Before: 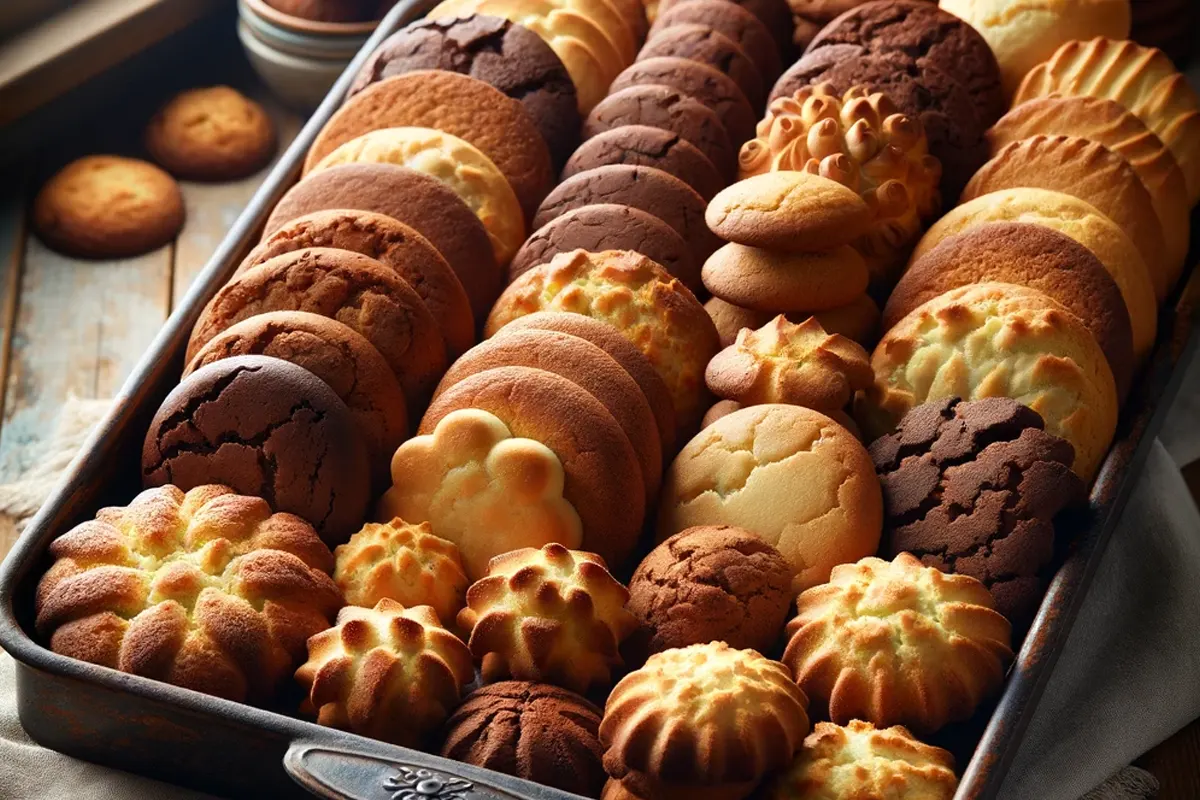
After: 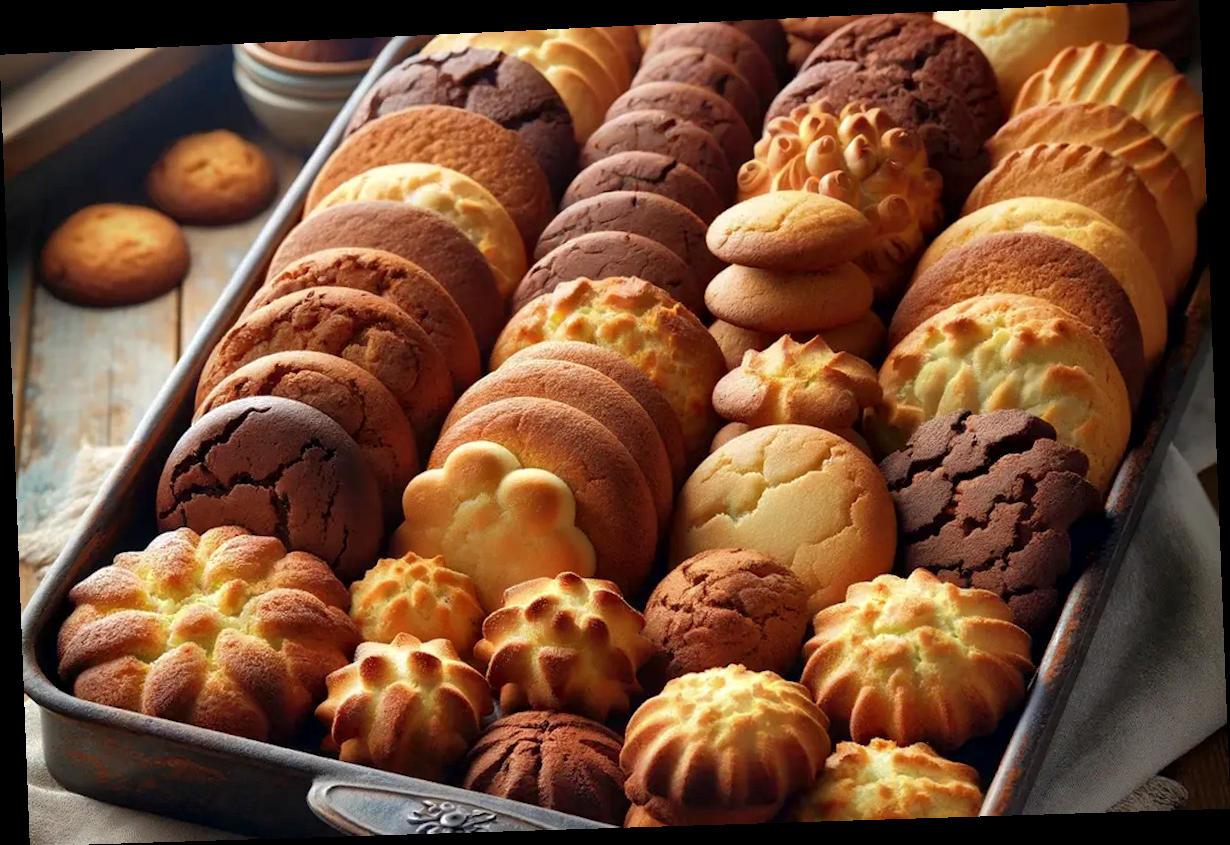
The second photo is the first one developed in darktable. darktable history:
local contrast: mode bilateral grid, contrast 20, coarseness 50, detail 132%, midtone range 0.2
rotate and perspective: rotation -2.22°, lens shift (horizontal) -0.022, automatic cropping off
shadows and highlights: on, module defaults
